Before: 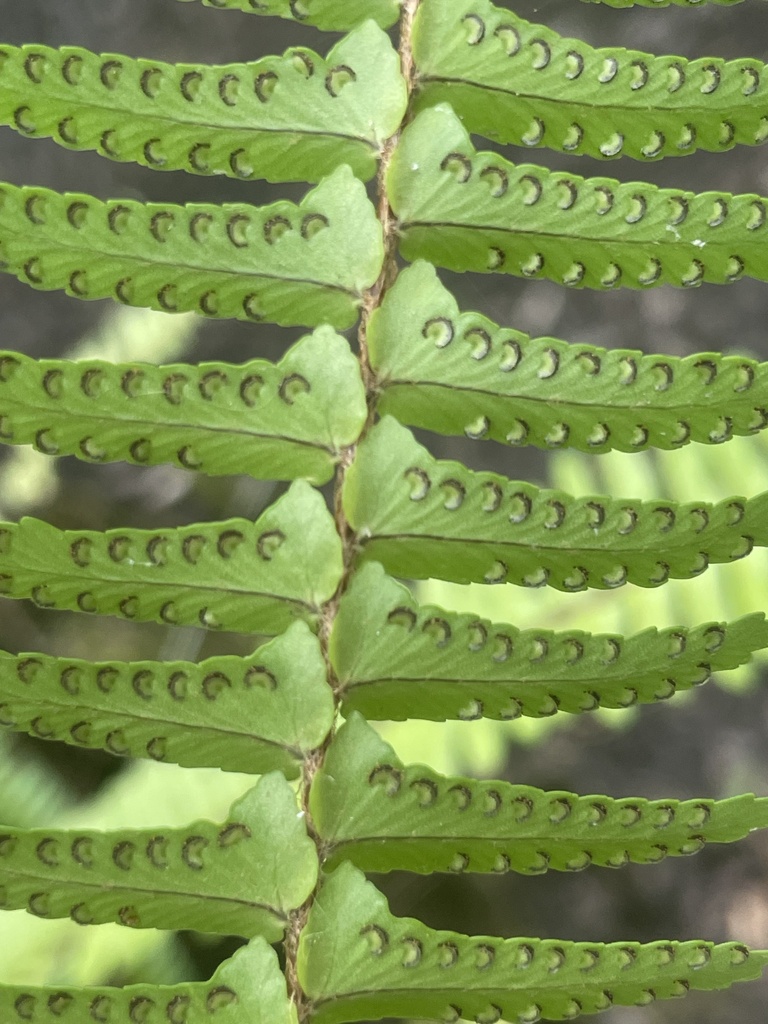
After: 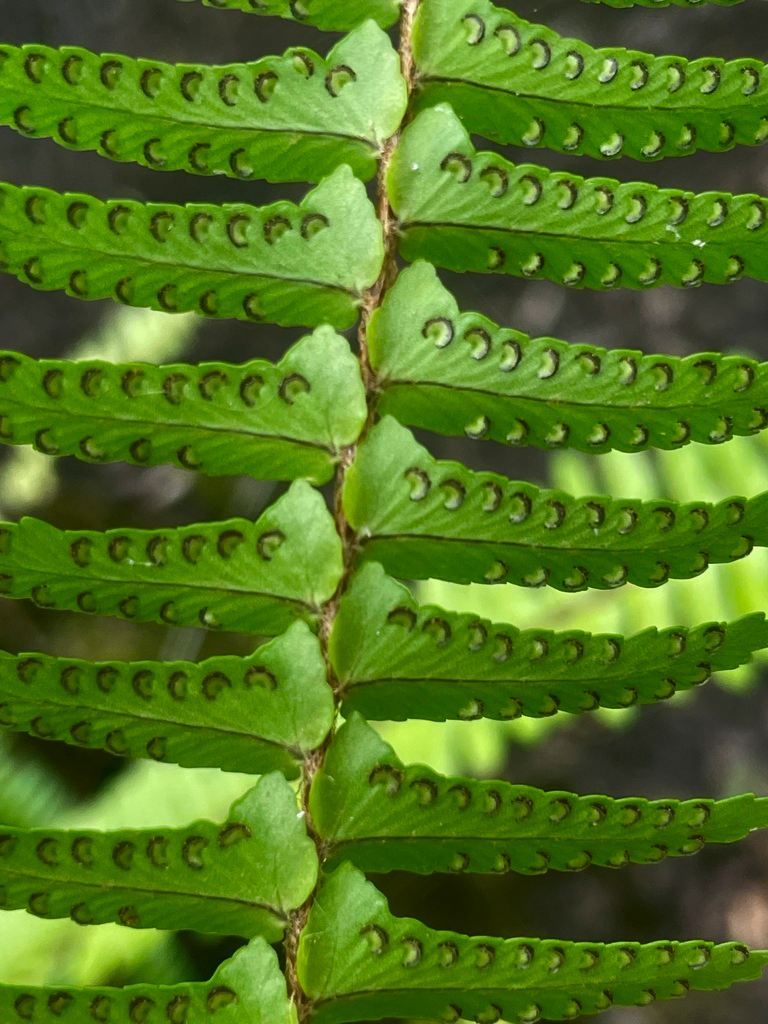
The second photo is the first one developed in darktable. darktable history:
contrast brightness saturation: brightness -0.248, saturation 0.202
